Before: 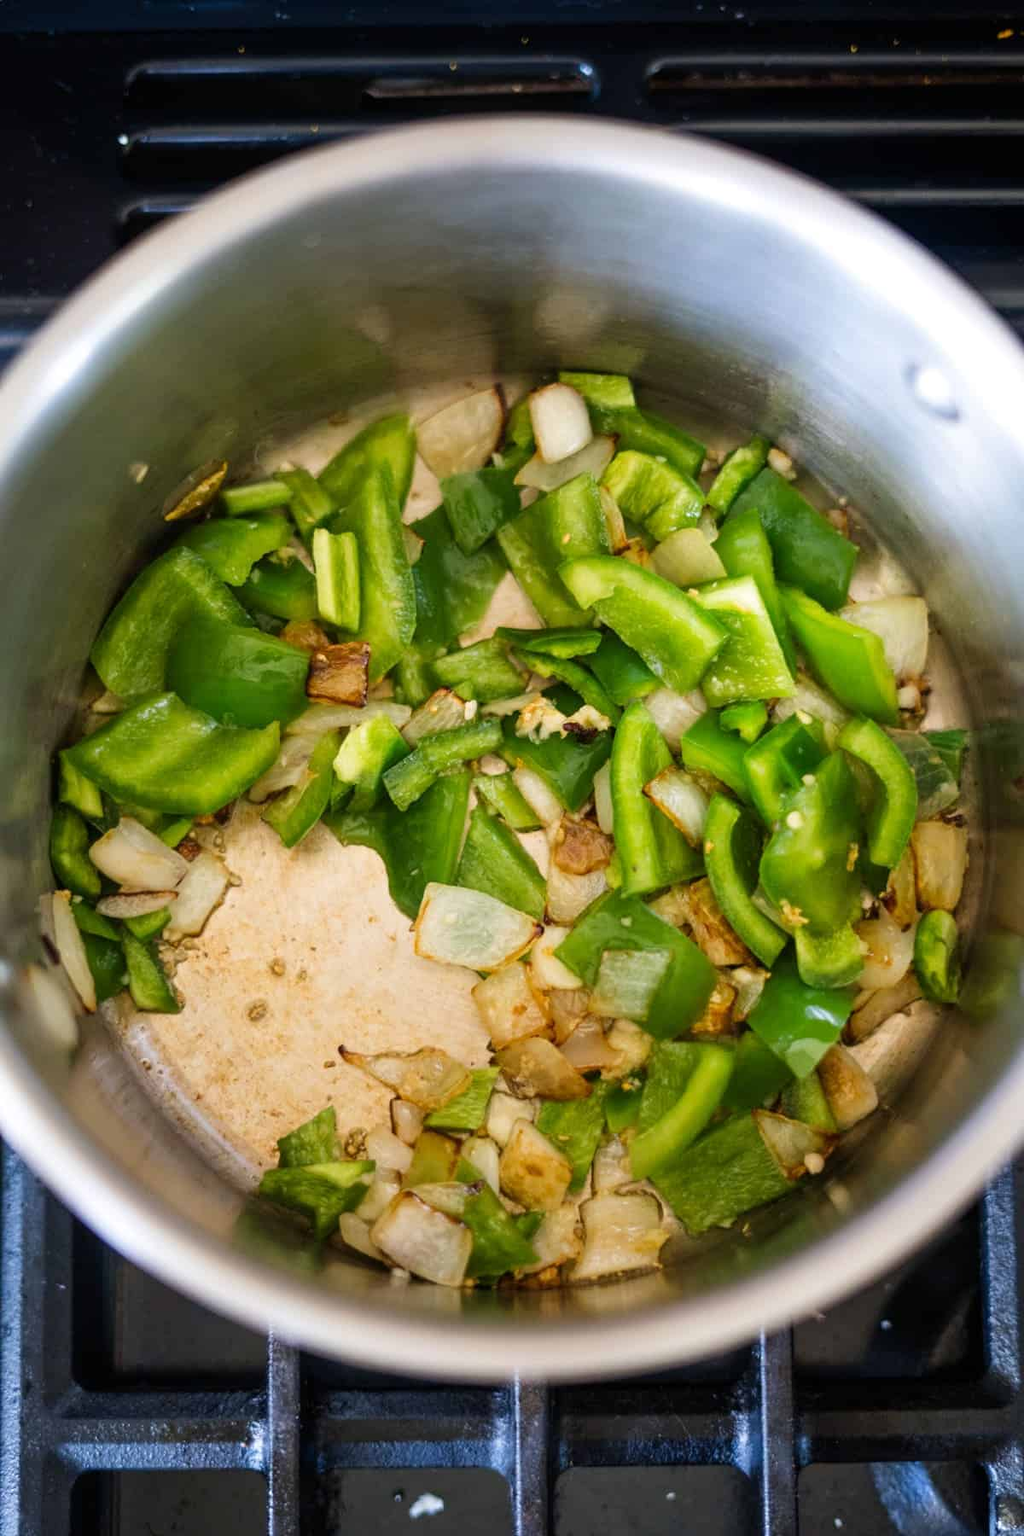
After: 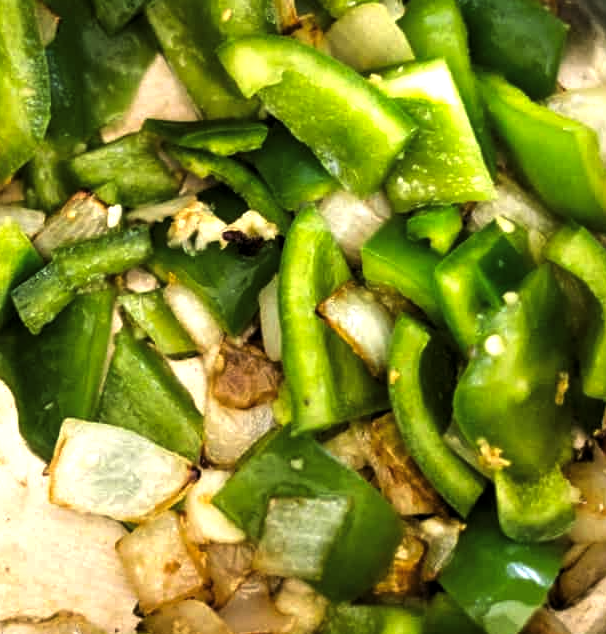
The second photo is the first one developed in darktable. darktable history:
exposure: exposure -0.217 EV, compensate highlight preservation false
levels: white 99.91%, levels [0.044, 0.475, 0.791]
crop: left 36.426%, top 34.276%, right 13.018%, bottom 30.448%
